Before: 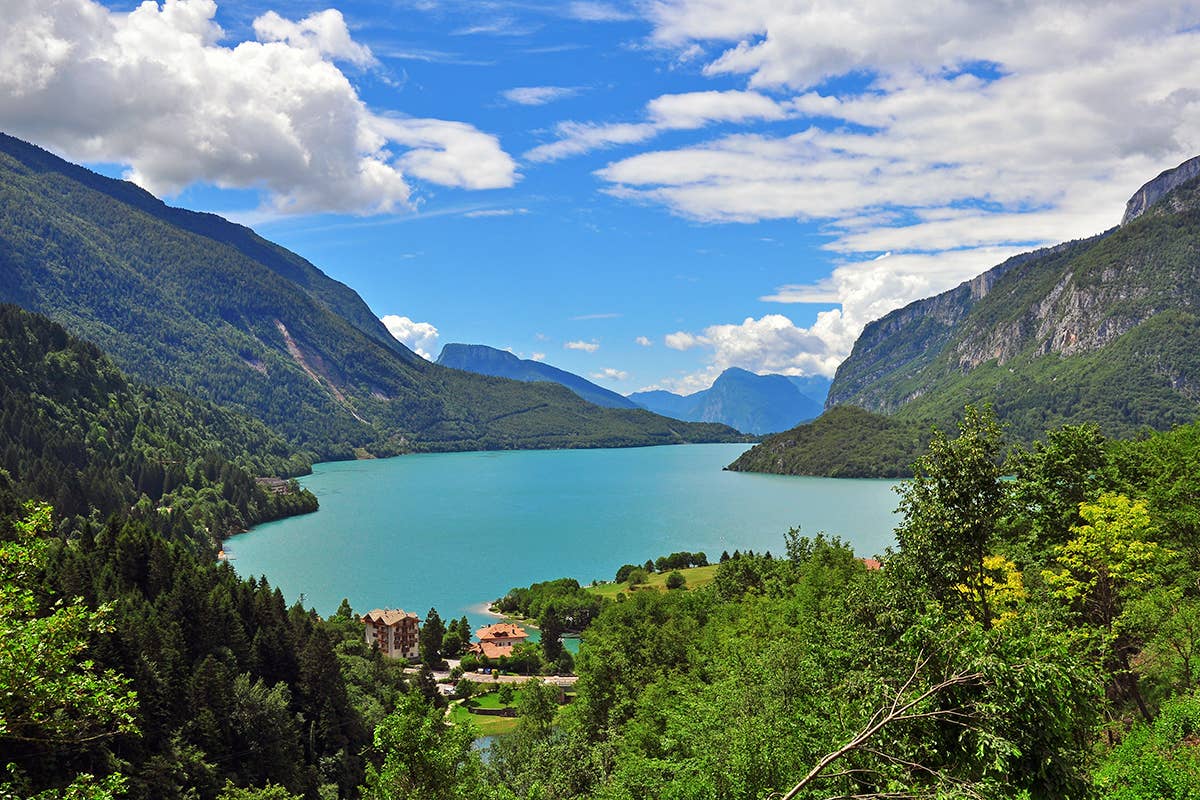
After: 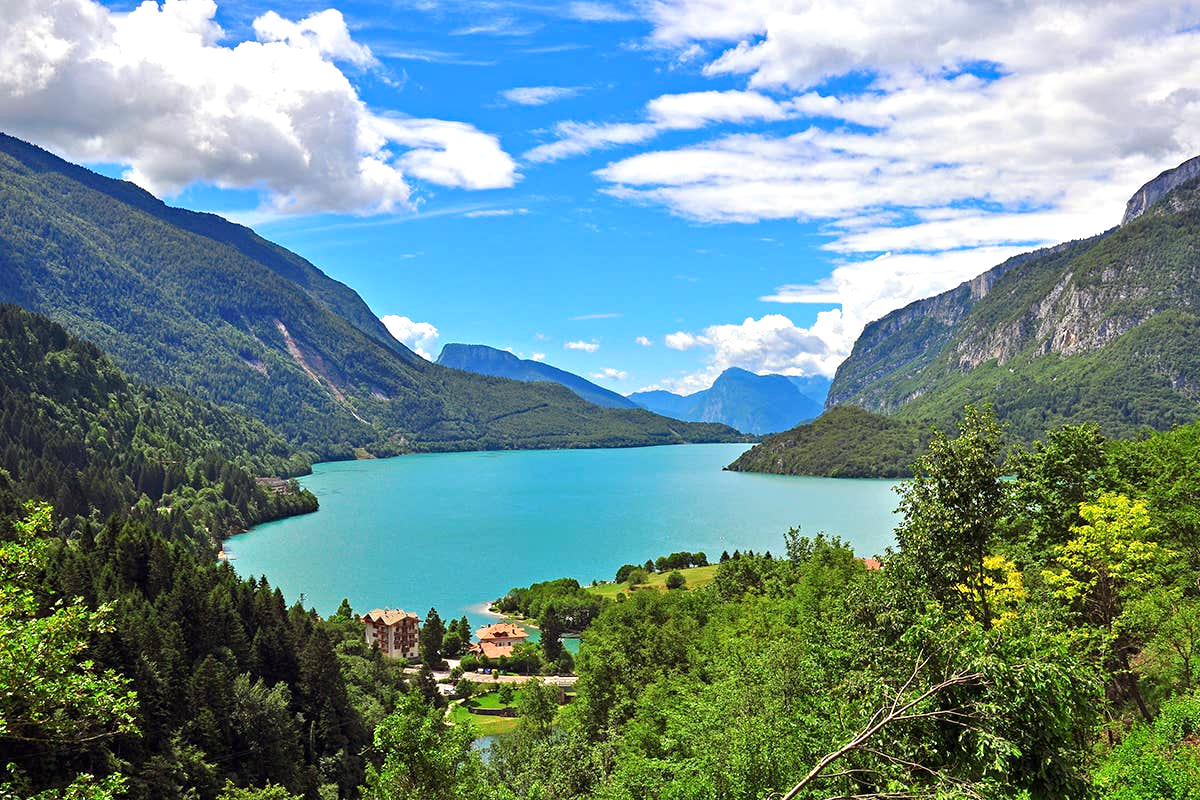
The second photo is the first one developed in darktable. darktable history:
exposure: black level correction 0.001, exposure 0.498 EV, compensate highlight preservation false
haze removal: compatibility mode true, adaptive false
